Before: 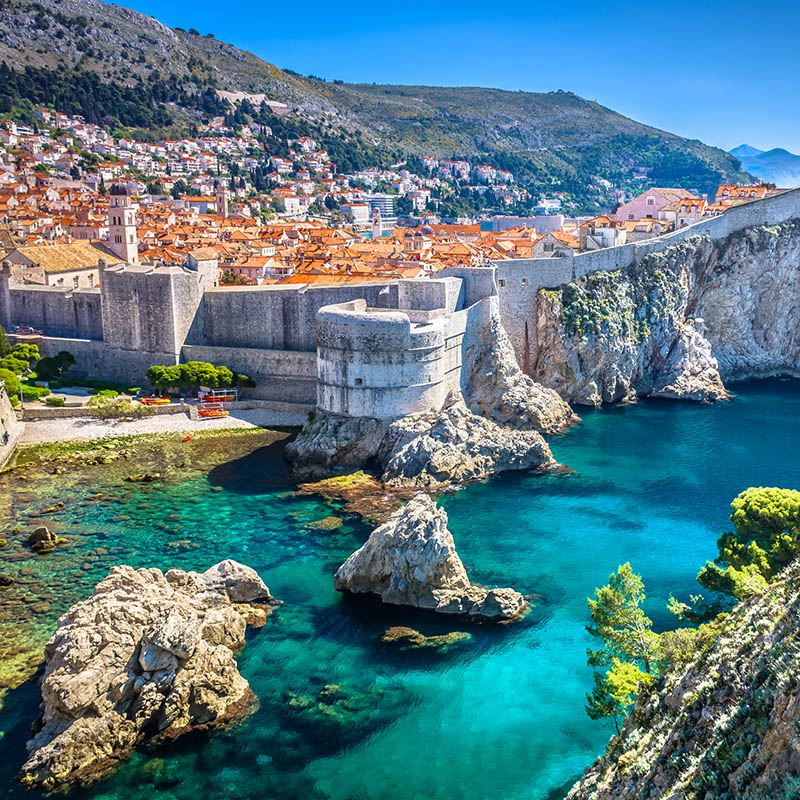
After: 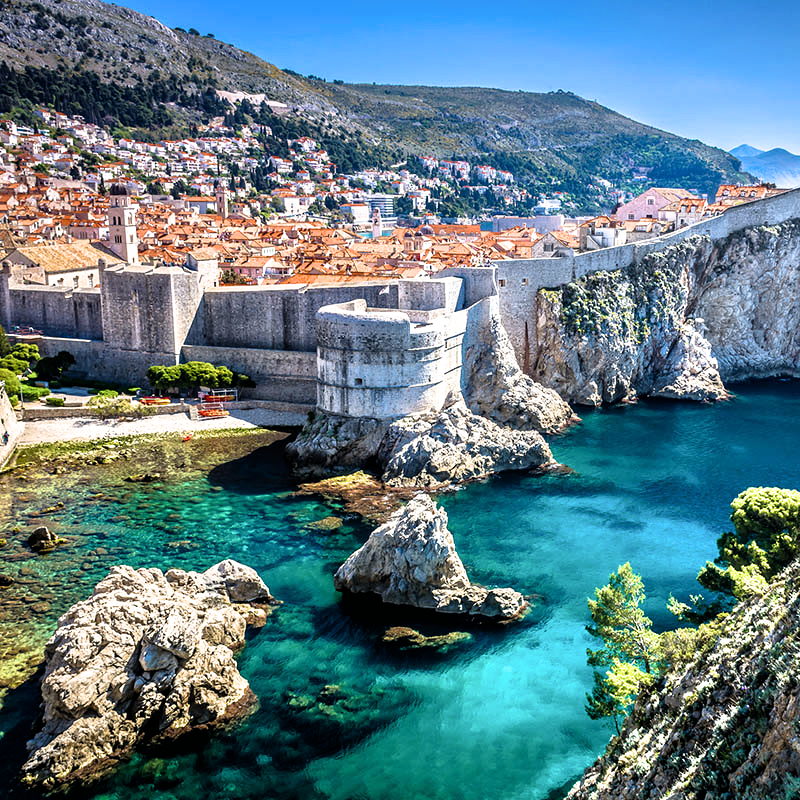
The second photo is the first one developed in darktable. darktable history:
filmic rgb: black relative exposure -8.22 EV, white relative exposure 2.2 EV, target white luminance 99.981%, hardness 7.05, latitude 75.66%, contrast 1.317, highlights saturation mix -2.78%, shadows ↔ highlights balance 30.25%
exposure: compensate highlight preservation false
